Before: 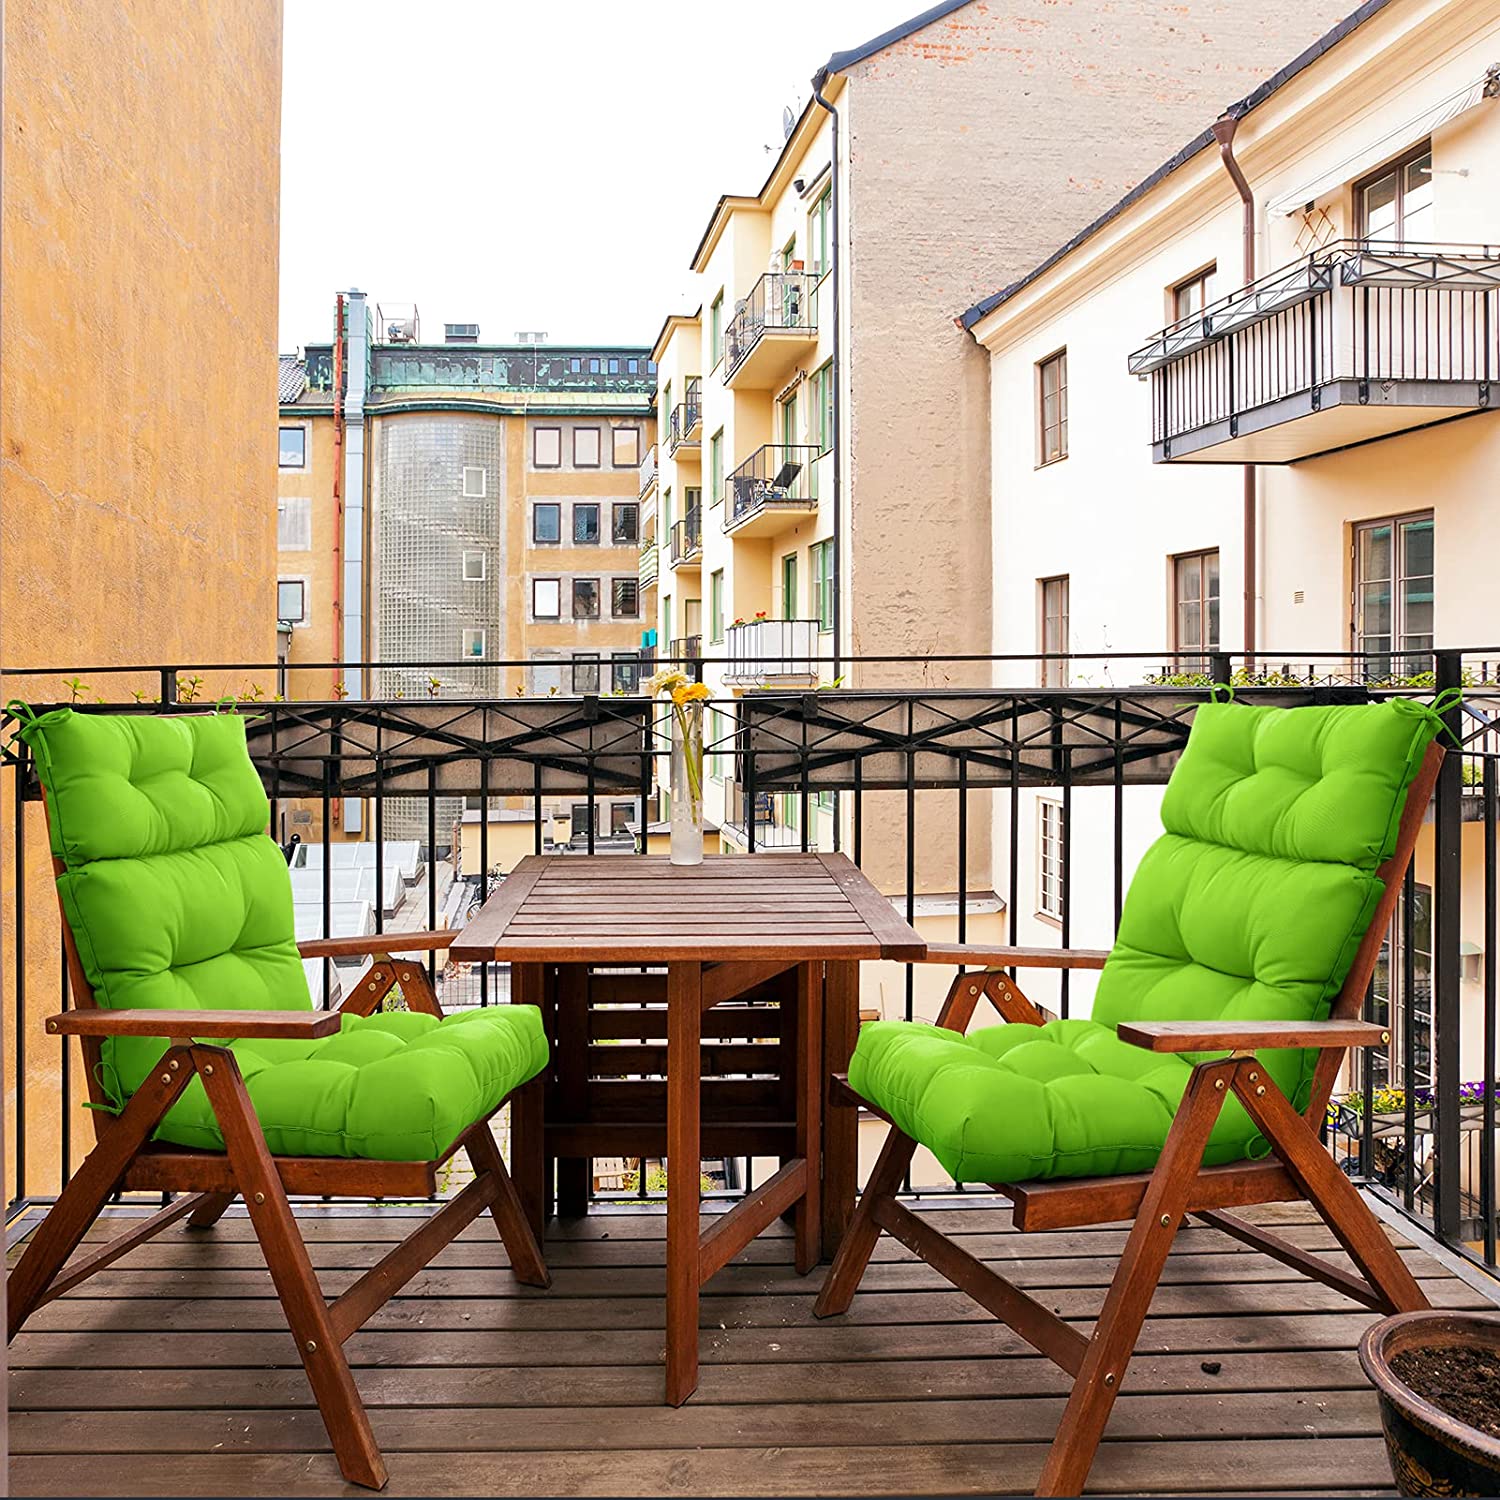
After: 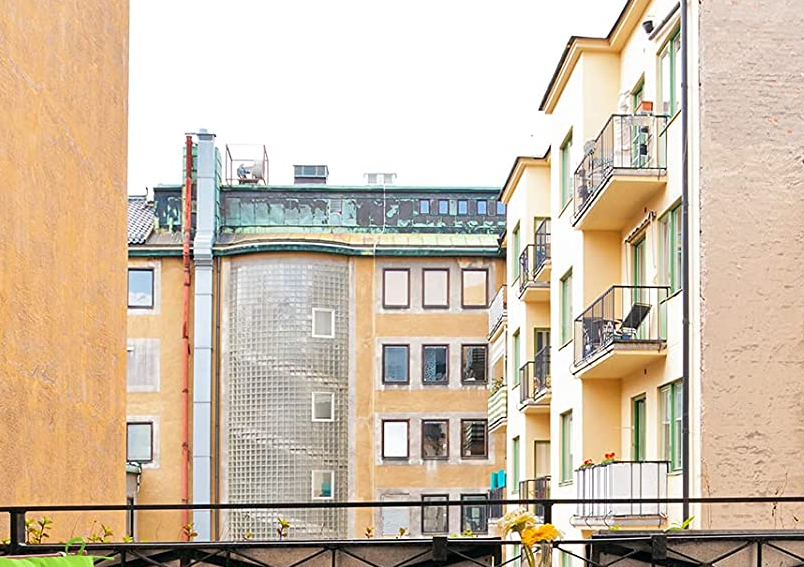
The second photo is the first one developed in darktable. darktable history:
white balance: red 1, blue 1
crop: left 10.121%, top 10.631%, right 36.218%, bottom 51.526%
